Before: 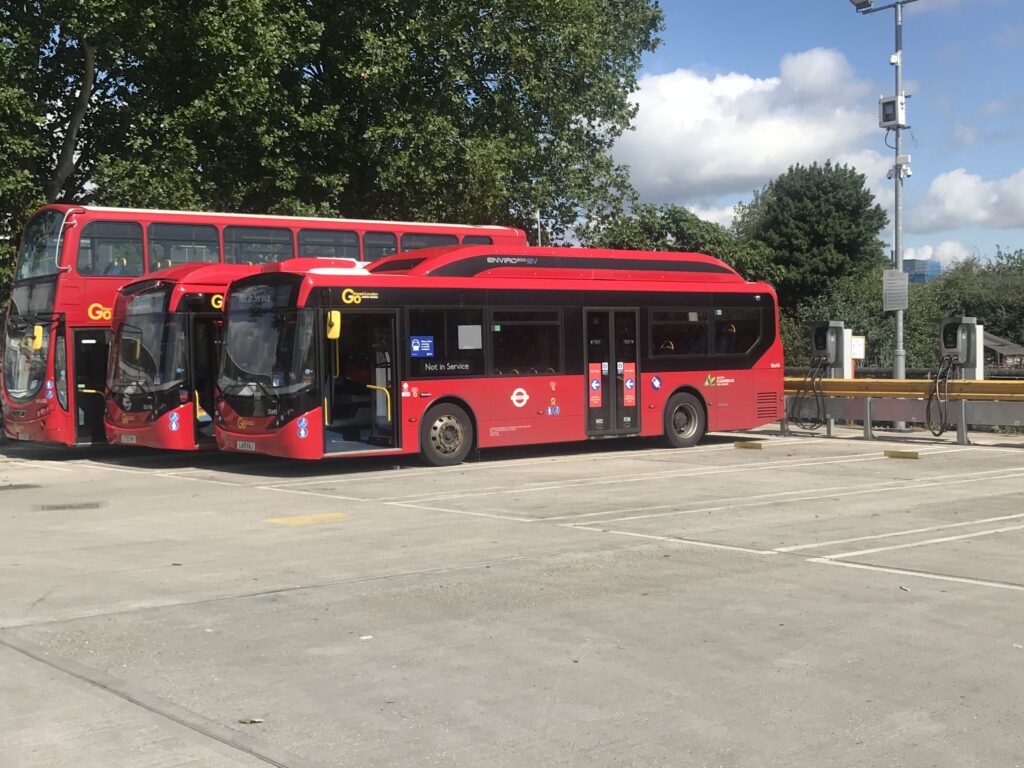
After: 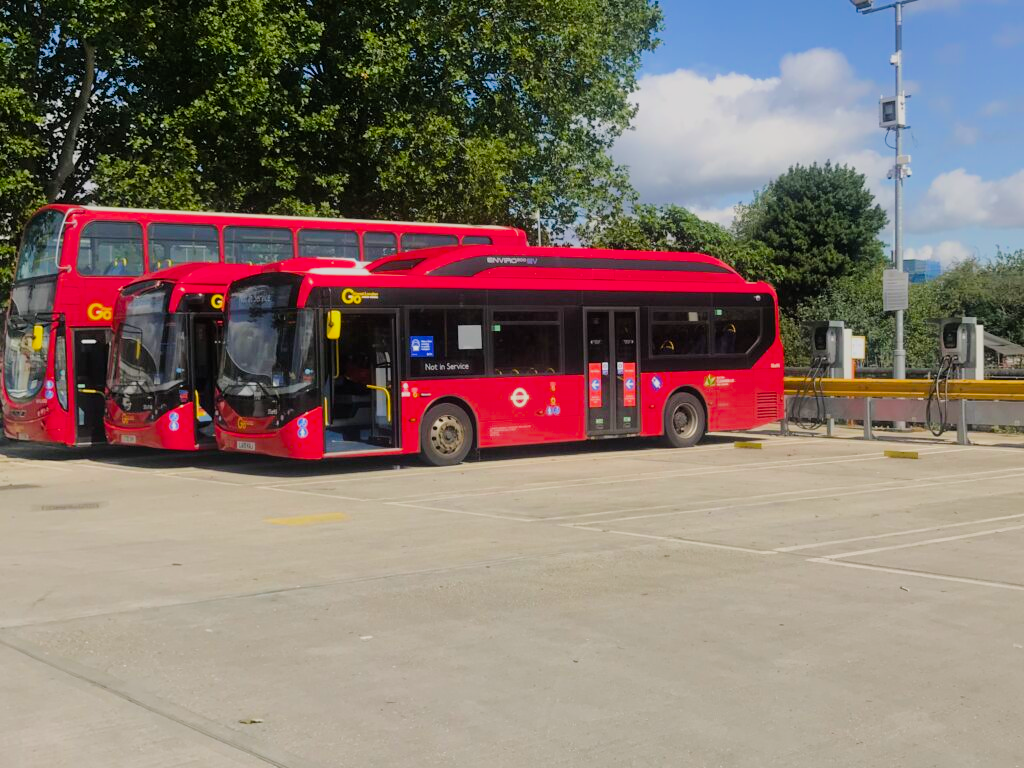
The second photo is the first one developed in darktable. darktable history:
color balance rgb: highlights gain › chroma 0.275%, highlights gain › hue 332.98°, perceptual saturation grading › global saturation 31.32%, perceptual brilliance grading › mid-tones 9.967%, perceptual brilliance grading › shadows 15.593%, global vibrance 41.378%
filmic rgb: black relative exposure -7.65 EV, white relative exposure 4.56 EV, hardness 3.61
tone equalizer: on, module defaults
